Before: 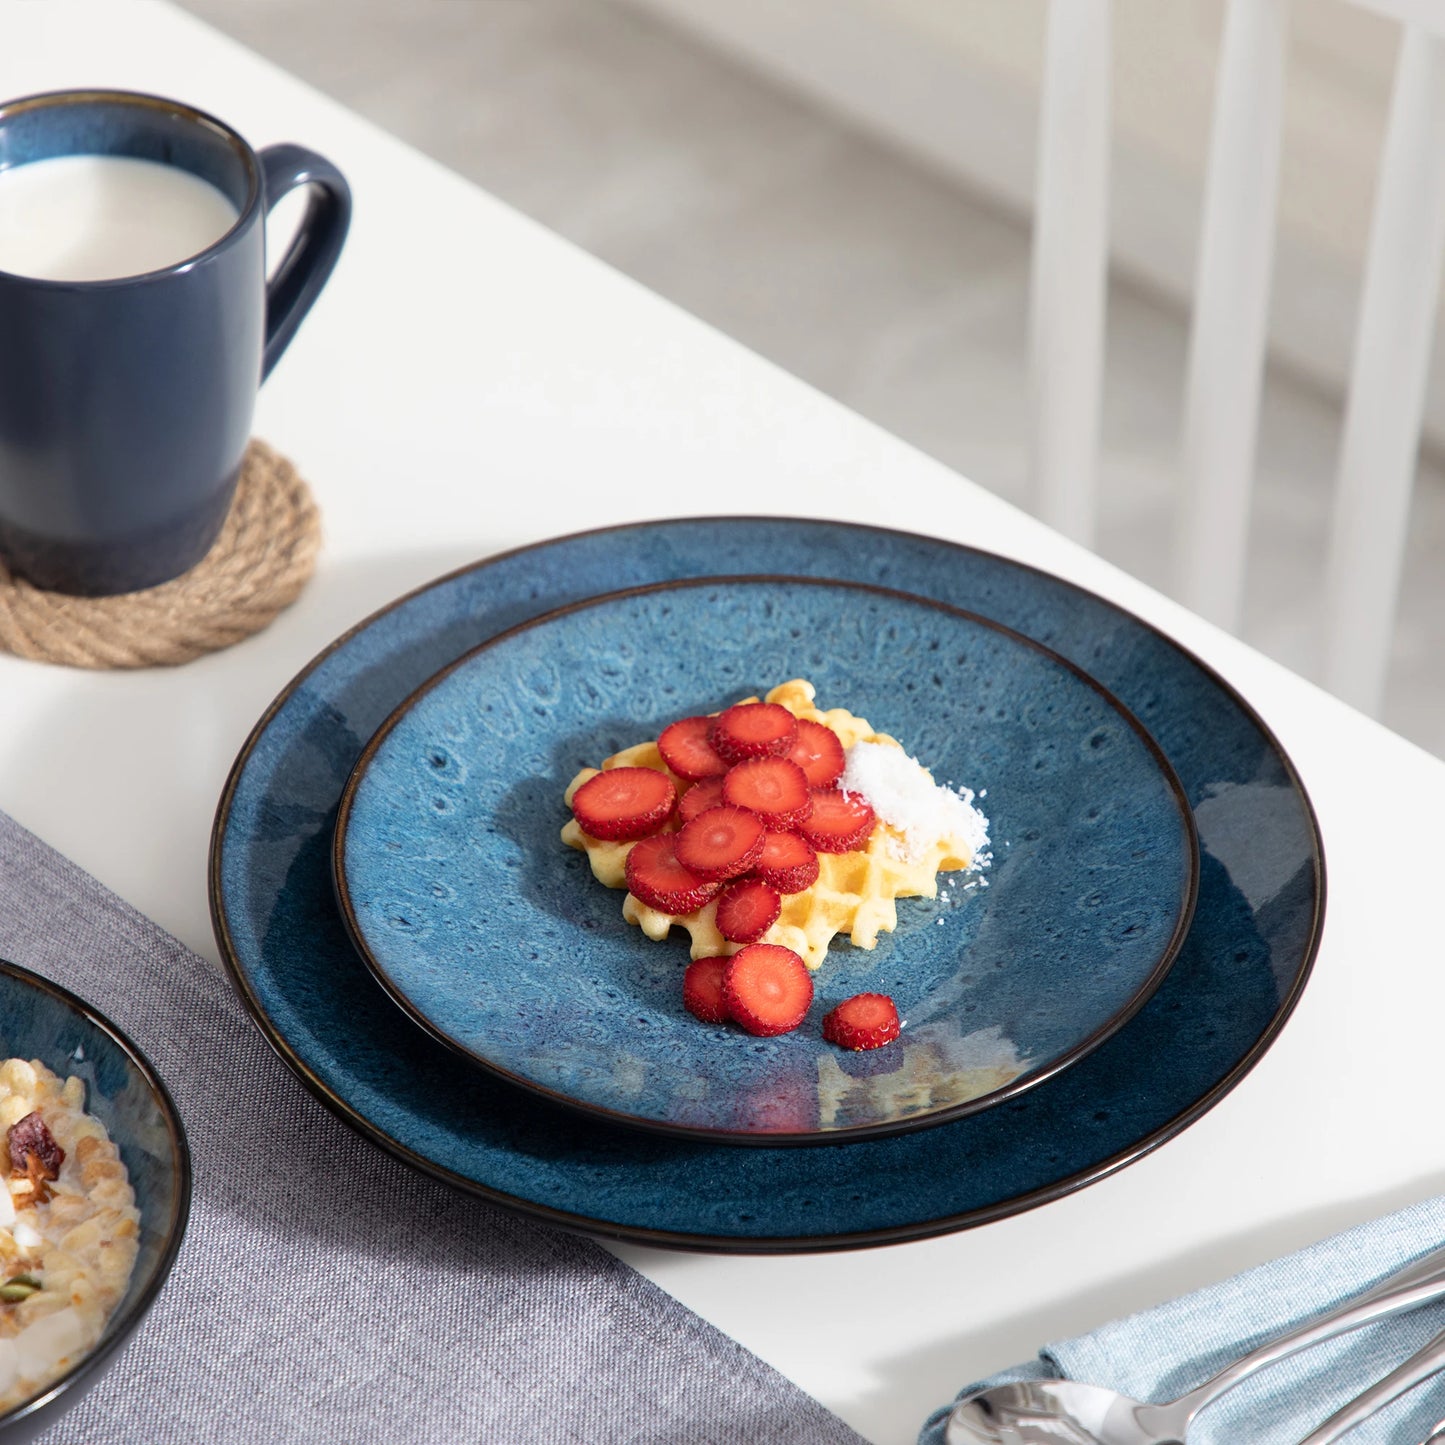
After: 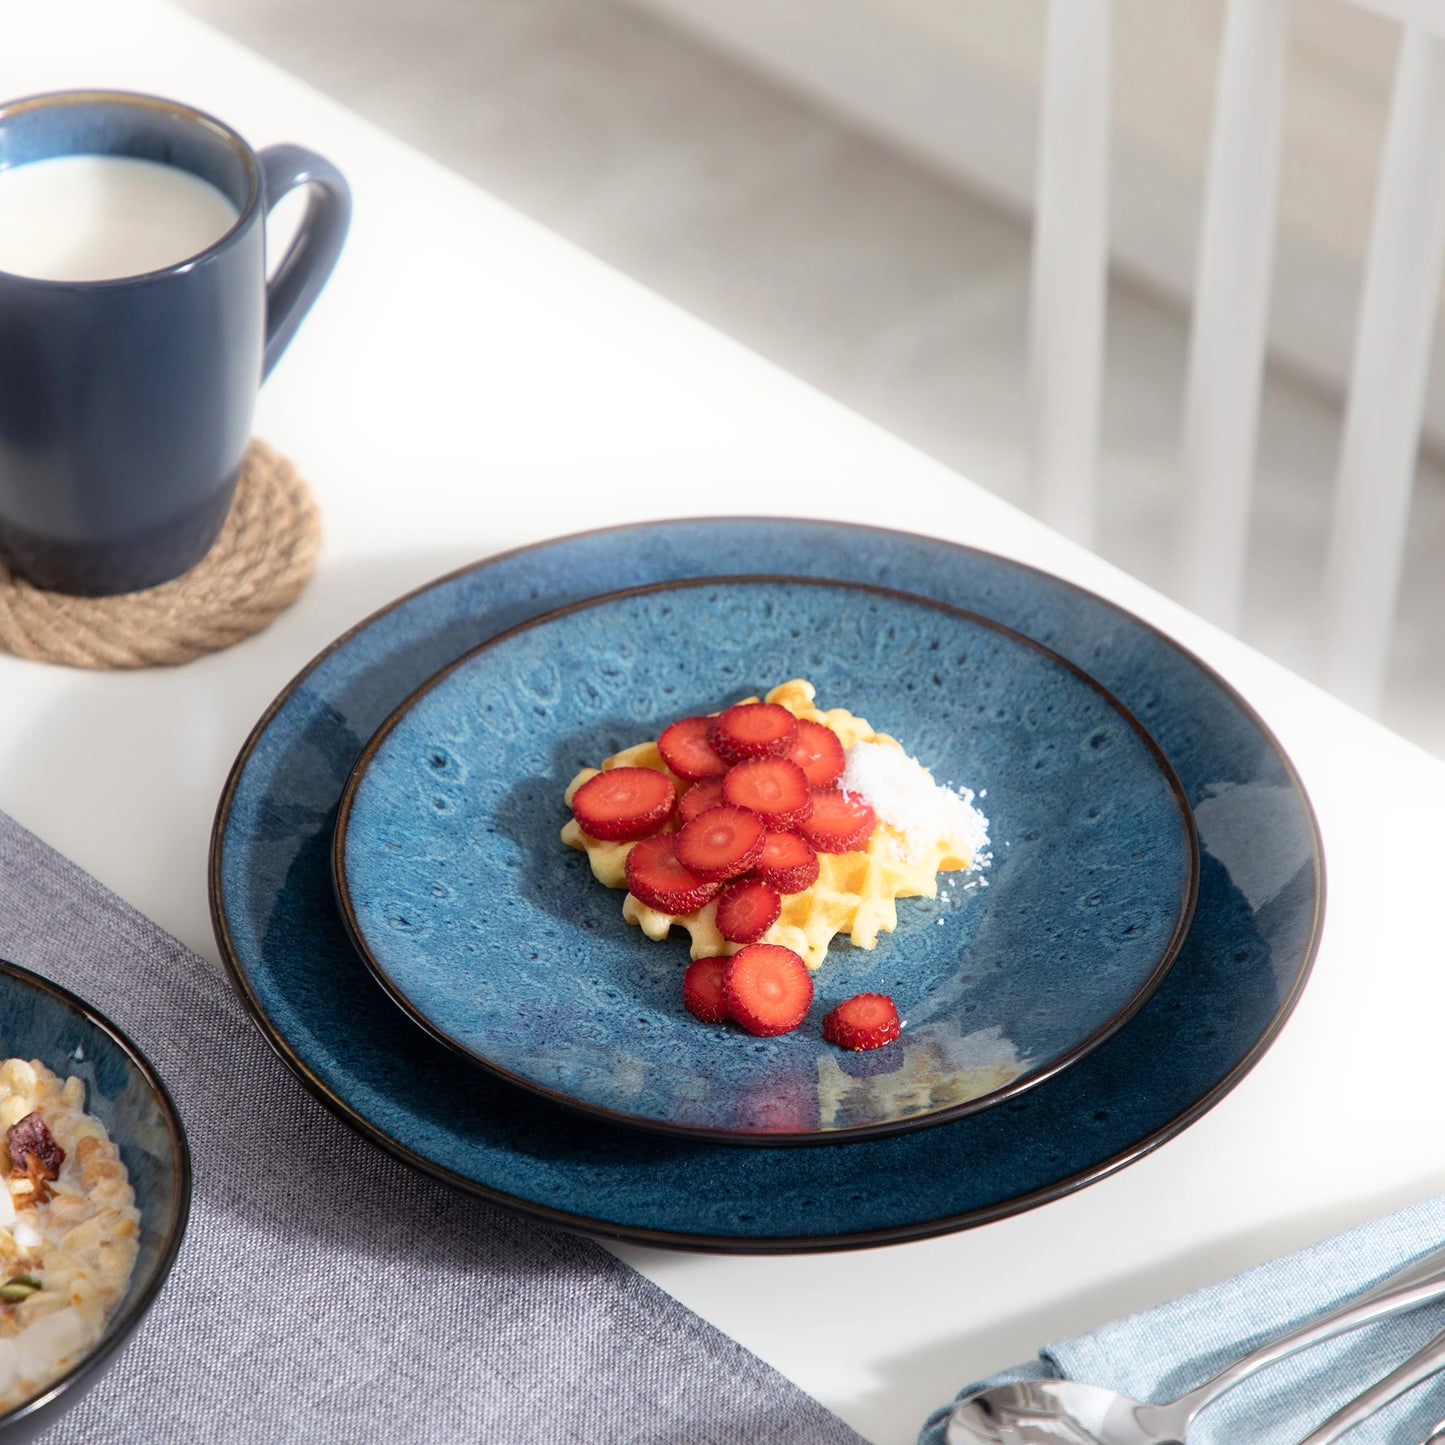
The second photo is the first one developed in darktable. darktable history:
bloom: size 9%, threshold 100%, strength 7%
white balance: emerald 1
